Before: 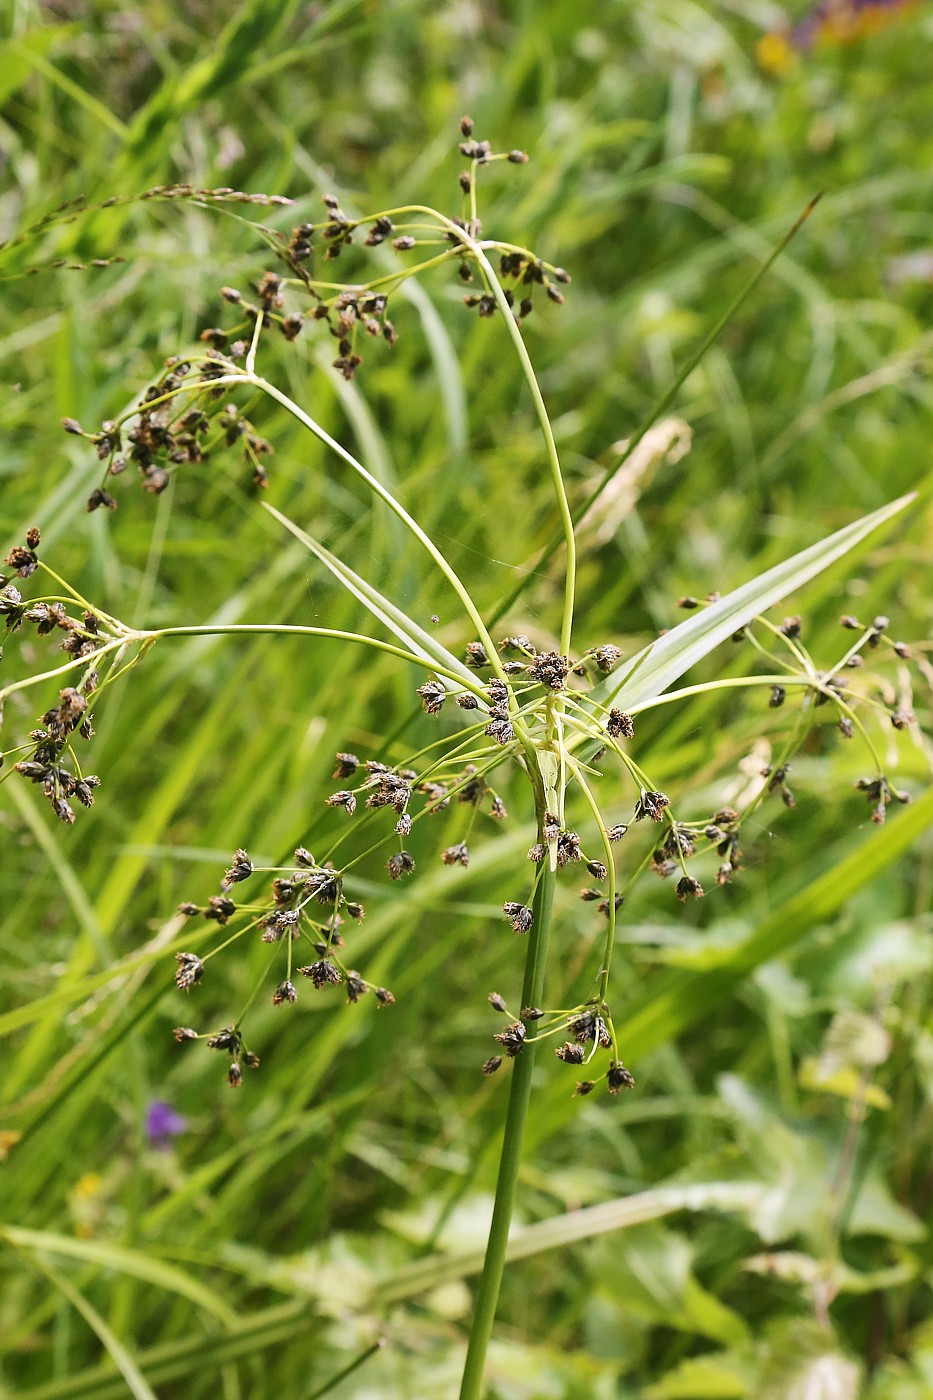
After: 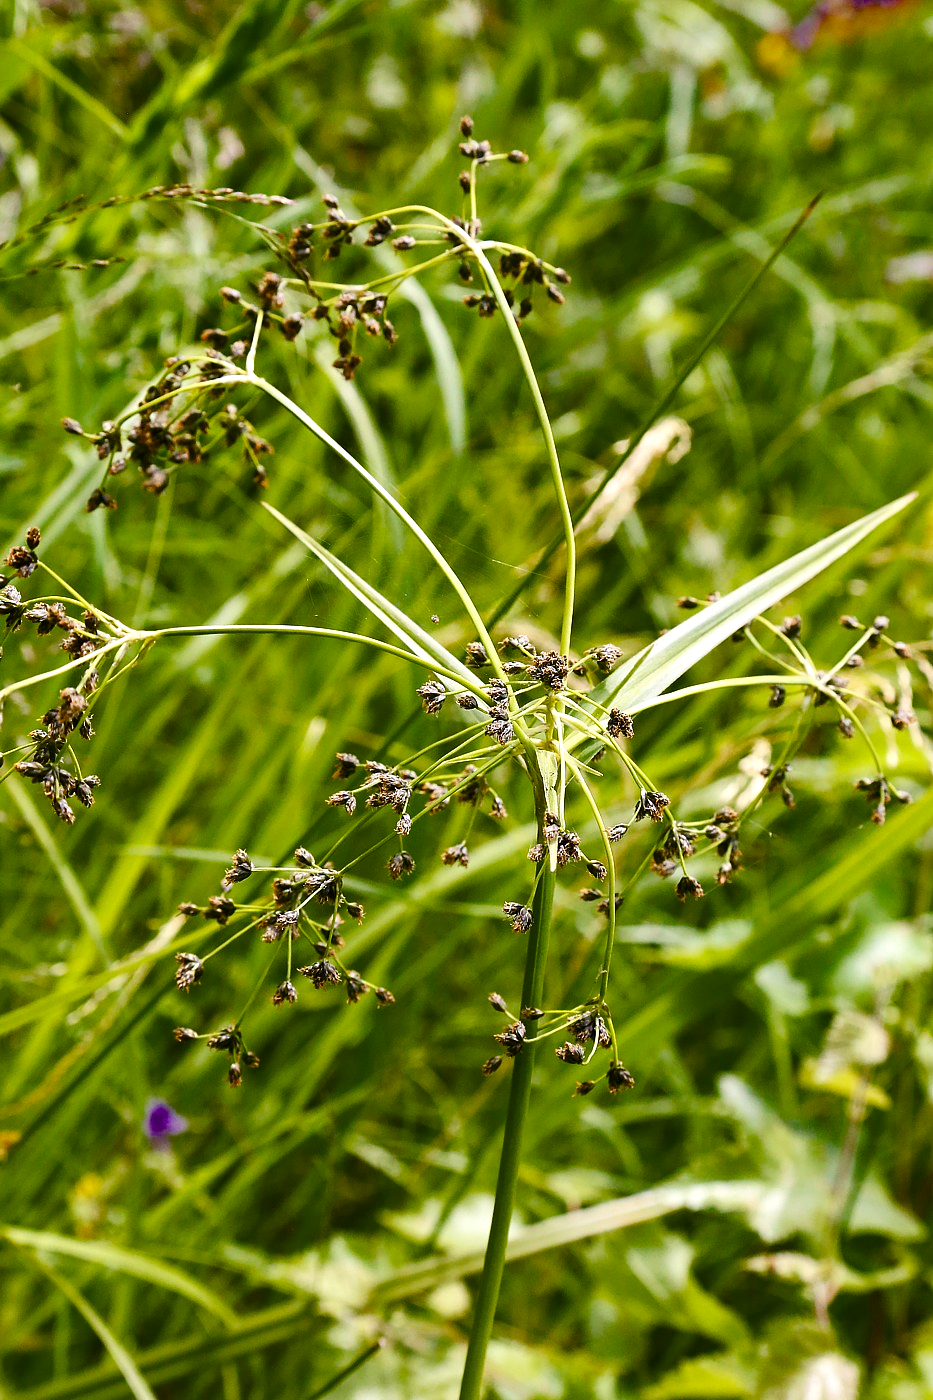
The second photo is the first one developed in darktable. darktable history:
color balance rgb: perceptual saturation grading › global saturation 0.354%, perceptual saturation grading › mid-tones 6.468%, perceptual saturation grading › shadows 71.289%, global vibrance 6.483%, contrast 12.524%, saturation formula JzAzBz (2021)
